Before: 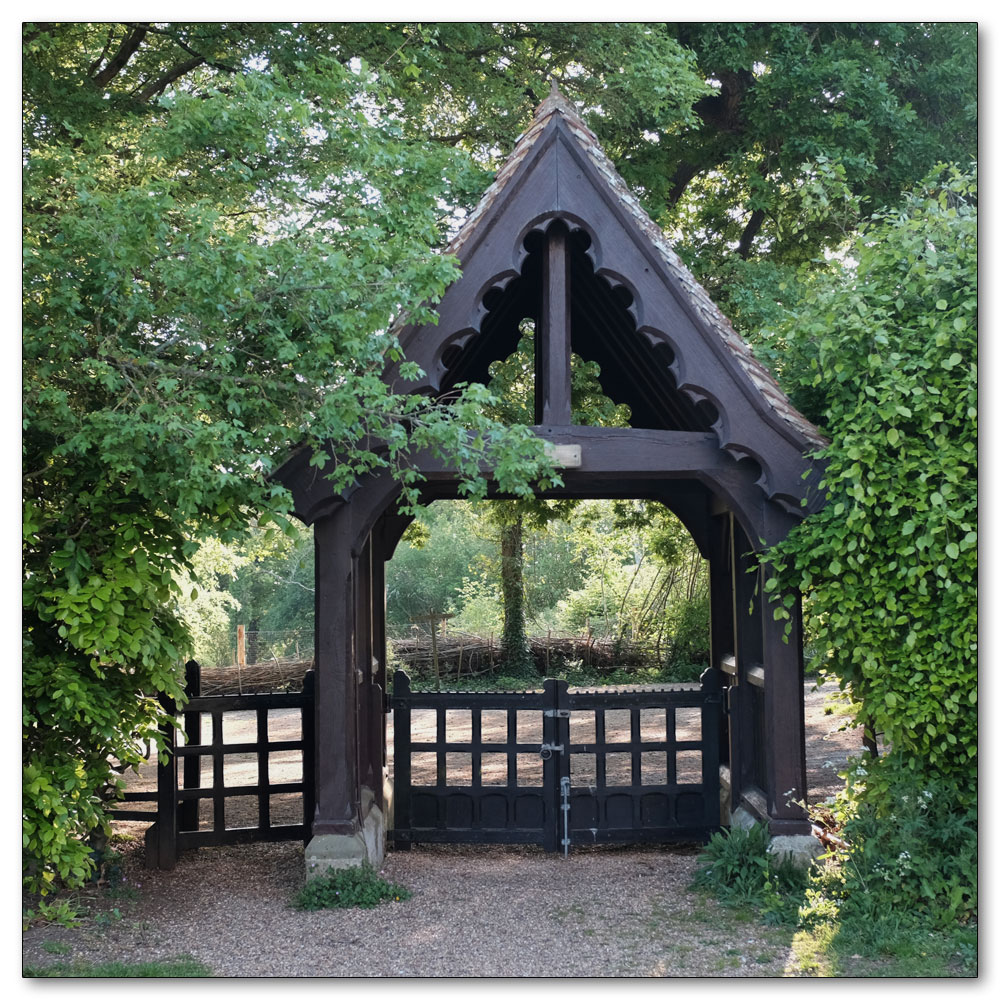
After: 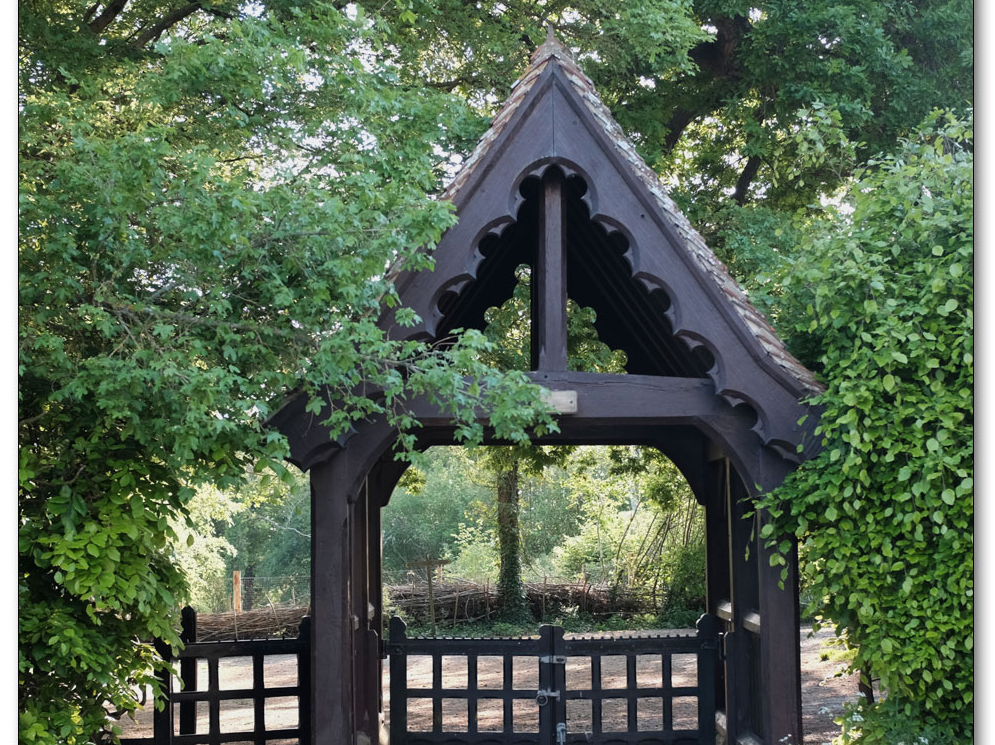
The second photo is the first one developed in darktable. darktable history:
crop: left 0.408%, top 5.484%, bottom 19.92%
